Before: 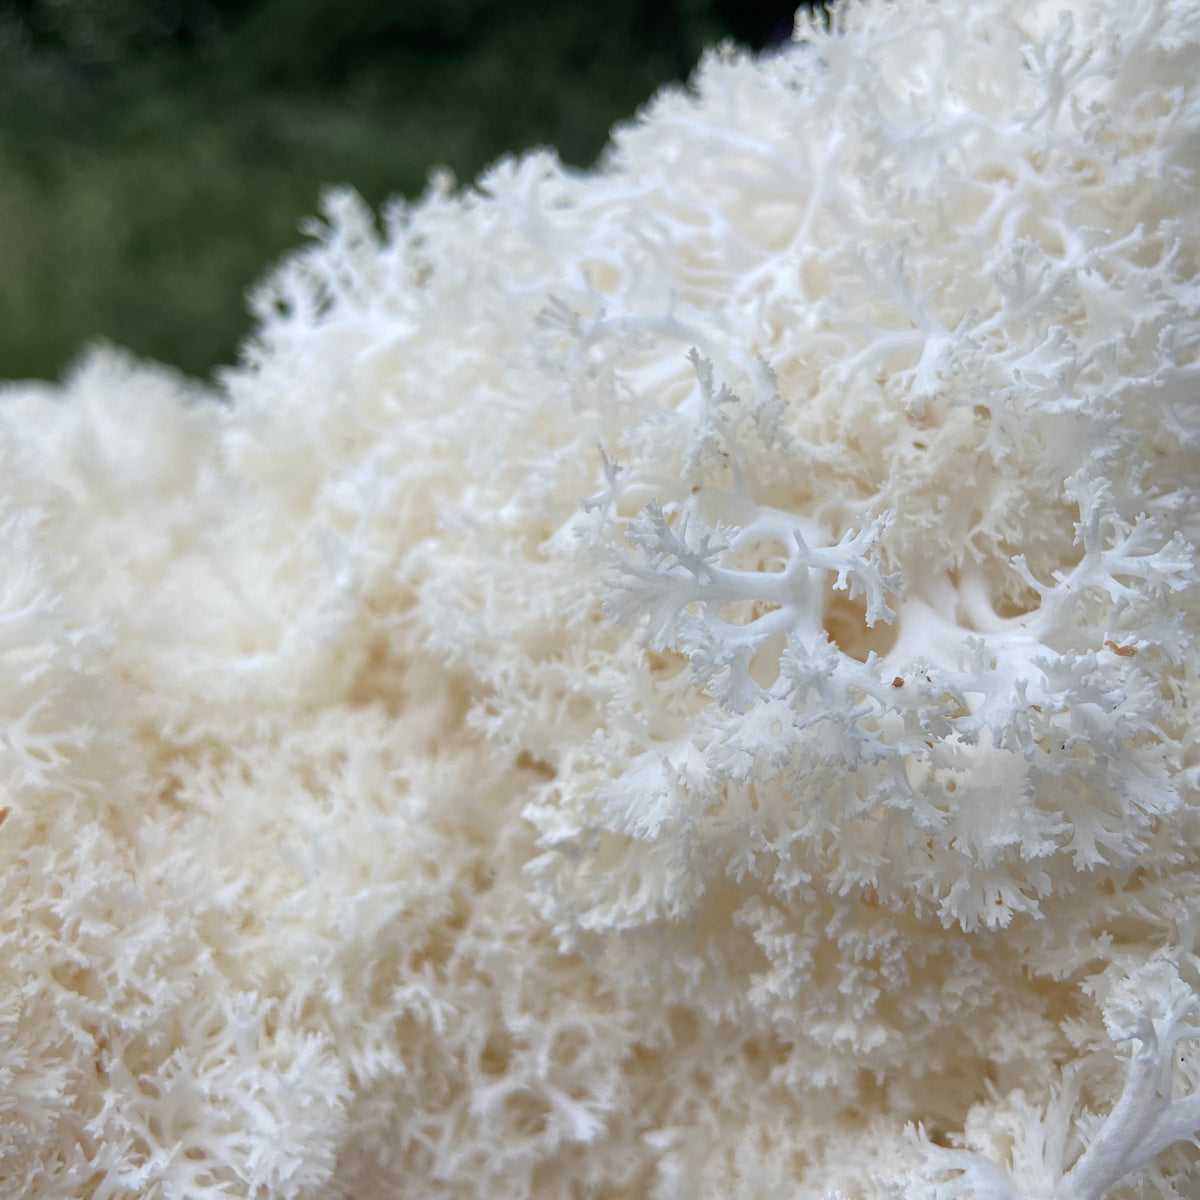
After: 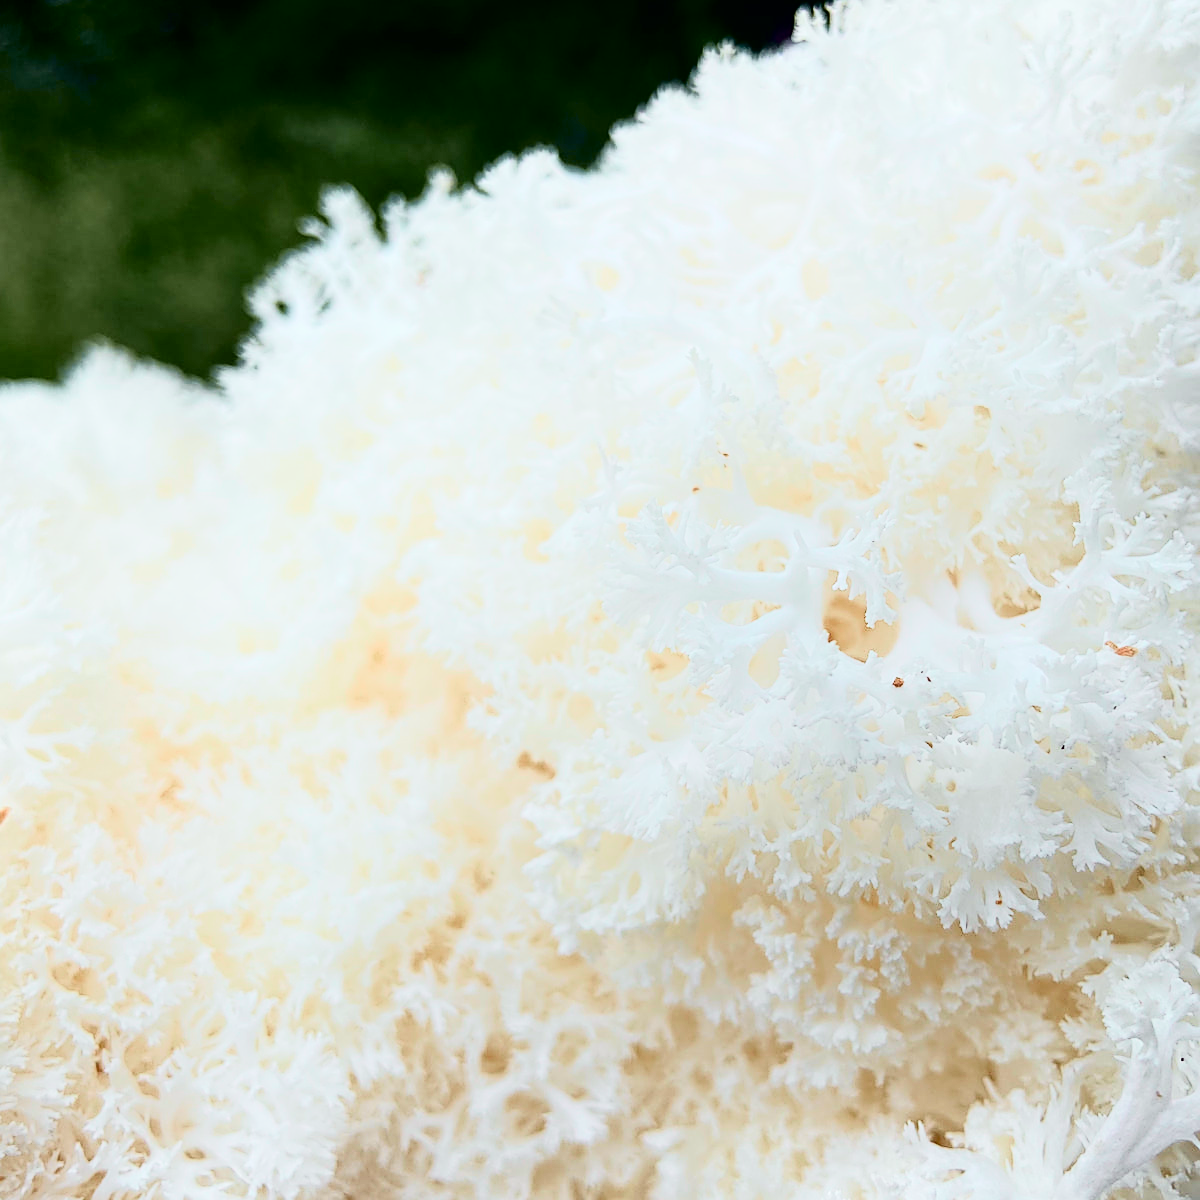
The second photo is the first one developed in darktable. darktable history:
tone curve: curves: ch0 [(0, 0) (0.037, 0.011) (0.135, 0.093) (0.266, 0.281) (0.461, 0.555) (0.581, 0.716) (0.675, 0.793) (0.767, 0.849) (0.91, 0.924) (1, 0.979)]; ch1 [(0, 0) (0.292, 0.278) (0.431, 0.418) (0.493, 0.479) (0.506, 0.5) (0.532, 0.537) (0.562, 0.581) (0.641, 0.663) (0.754, 0.76) (1, 1)]; ch2 [(0, 0) (0.294, 0.3) (0.361, 0.372) (0.429, 0.445) (0.478, 0.486) (0.502, 0.498) (0.518, 0.522) (0.531, 0.549) (0.561, 0.59) (0.64, 0.655) (0.693, 0.706) (0.845, 0.833) (1, 0.951)], color space Lab, independent channels, preserve colors none
shadows and highlights: shadows -62.32, white point adjustment -5.22, highlights 61.59
sharpen: on, module defaults
color balance rgb: perceptual saturation grading › global saturation 20%, perceptual saturation grading › highlights -25%, perceptual saturation grading › shadows 25%
